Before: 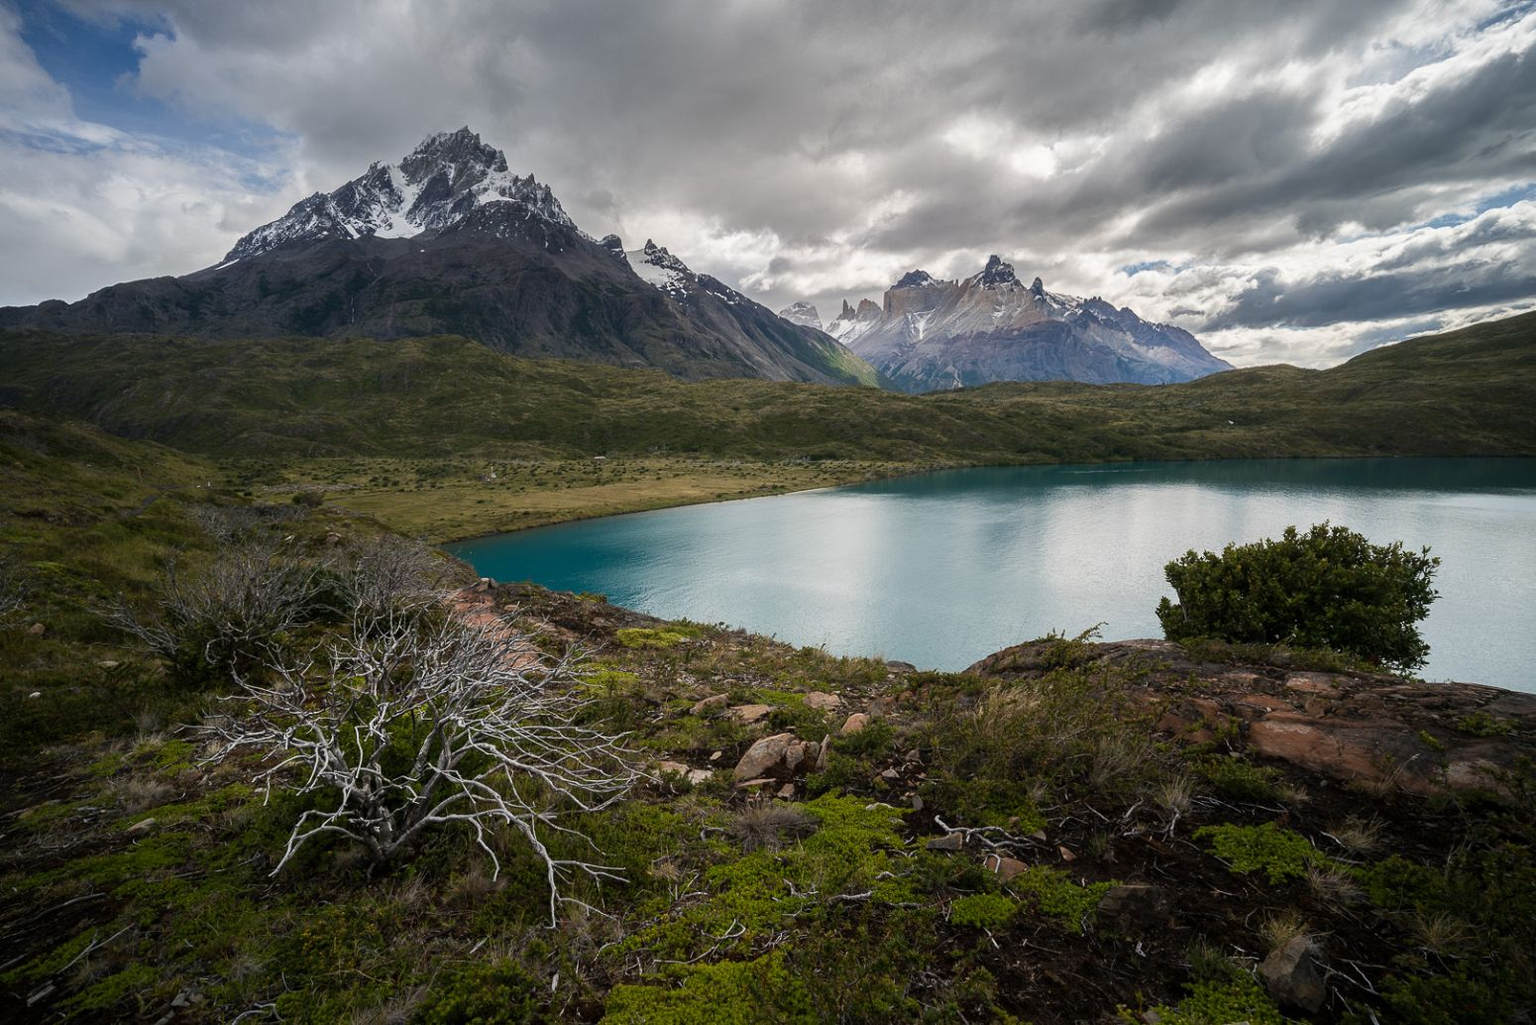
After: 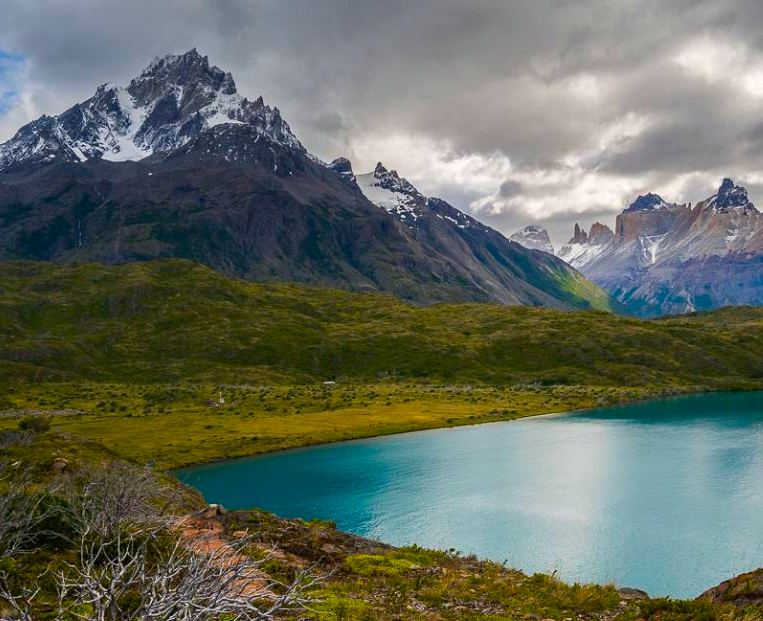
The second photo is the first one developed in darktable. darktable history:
crop: left 17.835%, top 7.675%, right 32.881%, bottom 32.213%
haze removal: compatibility mode true, adaptive false
color balance rgb: linear chroma grading › global chroma 25%, perceptual saturation grading › global saturation 50%
white balance: emerald 1
